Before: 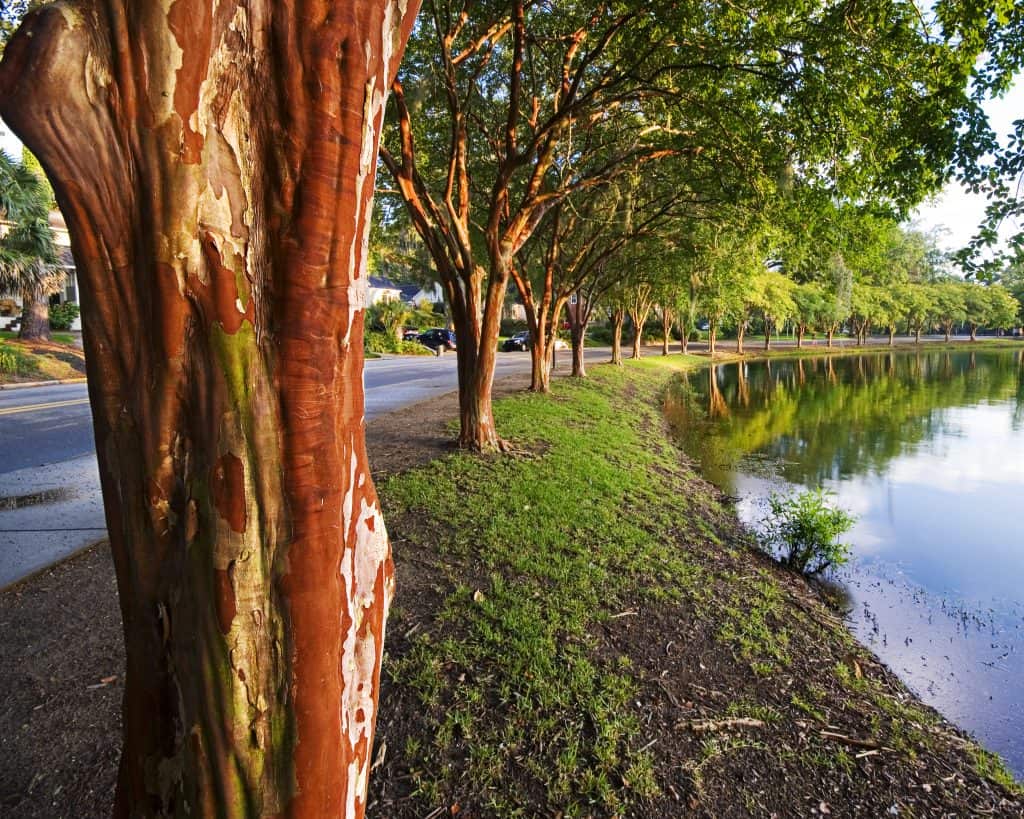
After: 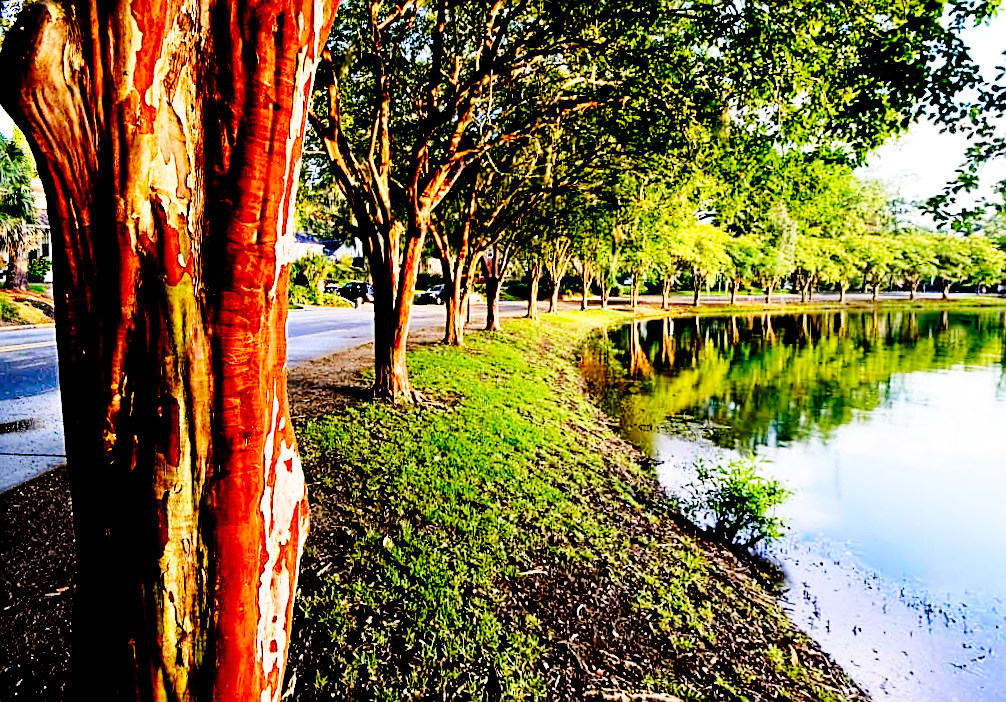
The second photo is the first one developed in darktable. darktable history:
base curve: curves: ch0 [(0, 0) (0.028, 0.03) (0.121, 0.232) (0.46, 0.748) (0.859, 0.968) (1, 1)], preserve colors none
sharpen: on, module defaults
exposure: black level correction 0.047, exposure 0.013 EV, compensate highlight preservation false
rotate and perspective: rotation 1.69°, lens shift (vertical) -0.023, lens shift (horizontal) -0.291, crop left 0.025, crop right 0.988, crop top 0.092, crop bottom 0.842
tone curve: curves: ch0 [(0, 0) (0.004, 0.001) (0.133, 0.112) (0.325, 0.362) (0.832, 0.893) (1, 1)], color space Lab, linked channels, preserve colors none
